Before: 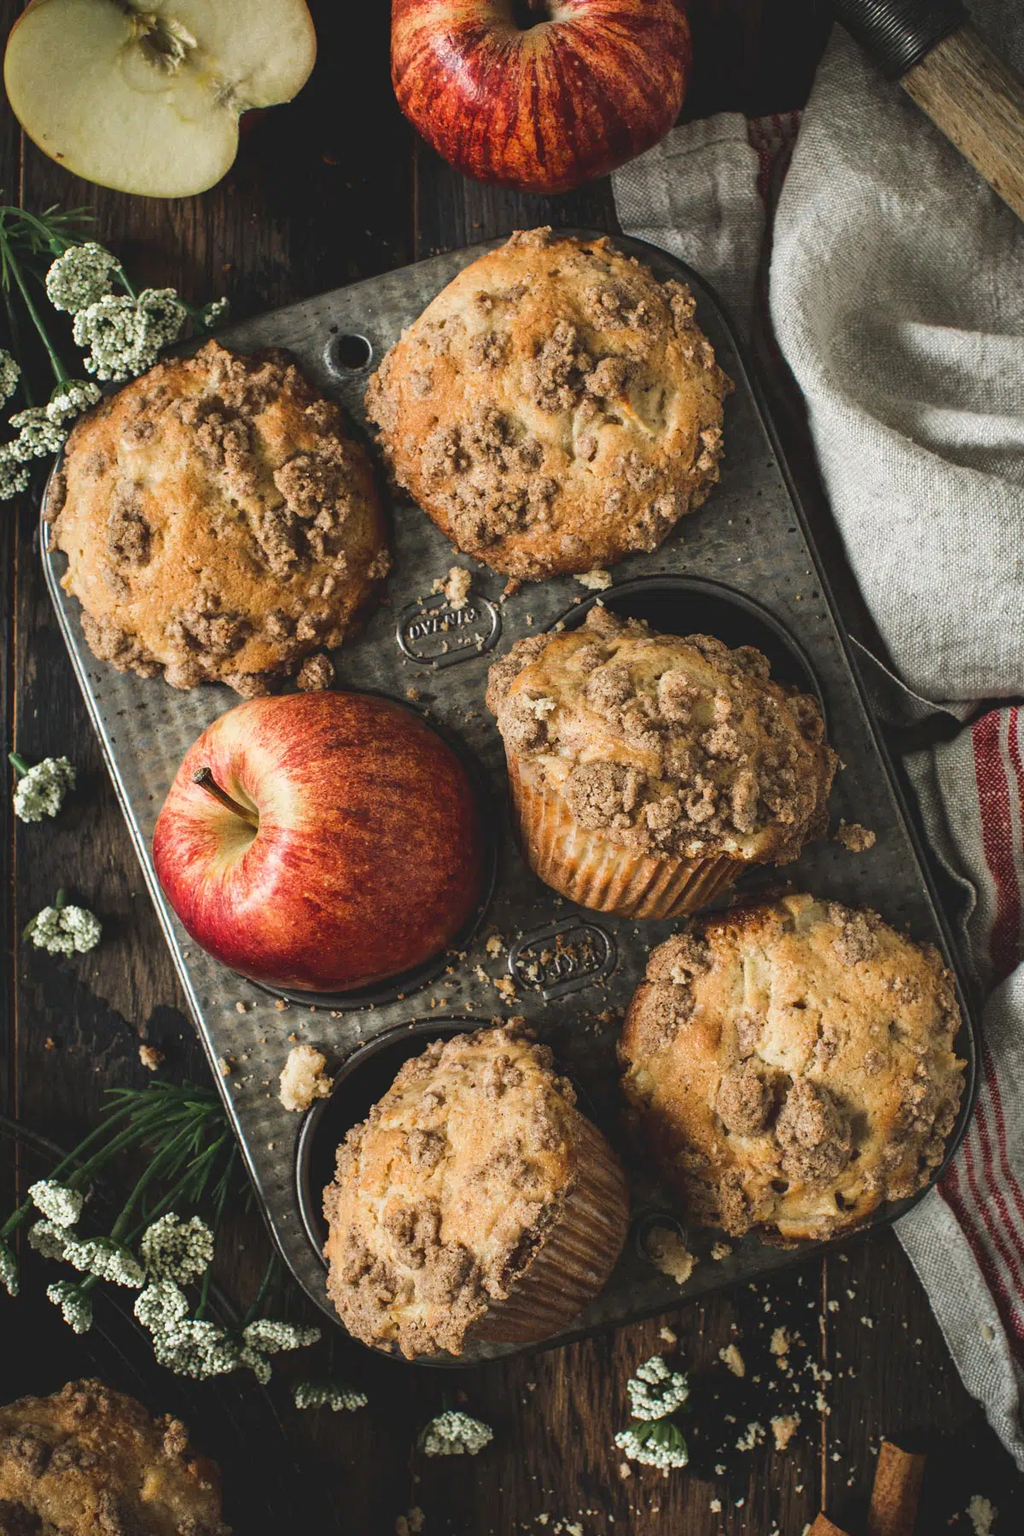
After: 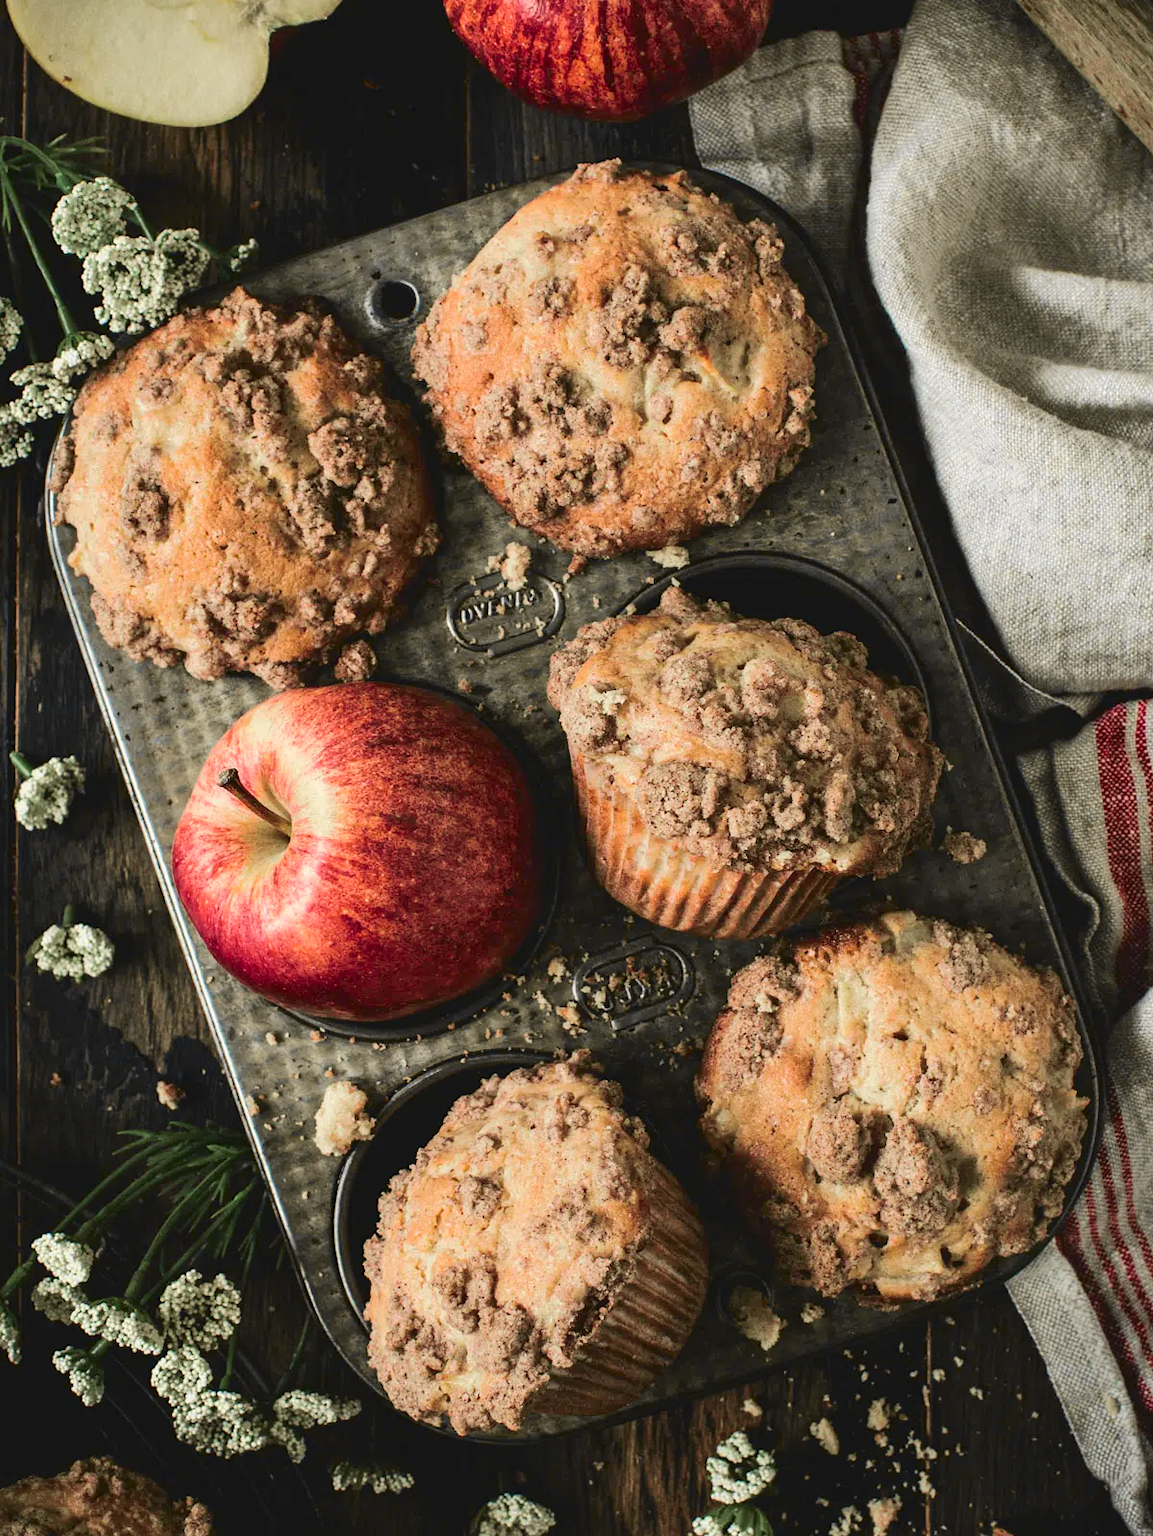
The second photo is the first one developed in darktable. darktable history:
crop and rotate: top 5.609%, bottom 5.609%
tone curve: curves: ch0 [(0.003, 0) (0.066, 0.031) (0.163, 0.112) (0.264, 0.238) (0.395, 0.408) (0.517, 0.56) (0.684, 0.734) (0.791, 0.814) (1, 1)]; ch1 [(0, 0) (0.164, 0.115) (0.337, 0.332) (0.39, 0.398) (0.464, 0.461) (0.501, 0.5) (0.507, 0.5) (0.534, 0.532) (0.577, 0.59) (0.652, 0.681) (0.733, 0.749) (0.811, 0.796) (1, 1)]; ch2 [(0, 0) (0.337, 0.382) (0.464, 0.476) (0.501, 0.5) (0.527, 0.54) (0.551, 0.565) (0.6, 0.59) (0.687, 0.675) (1, 1)], color space Lab, independent channels, preserve colors none
